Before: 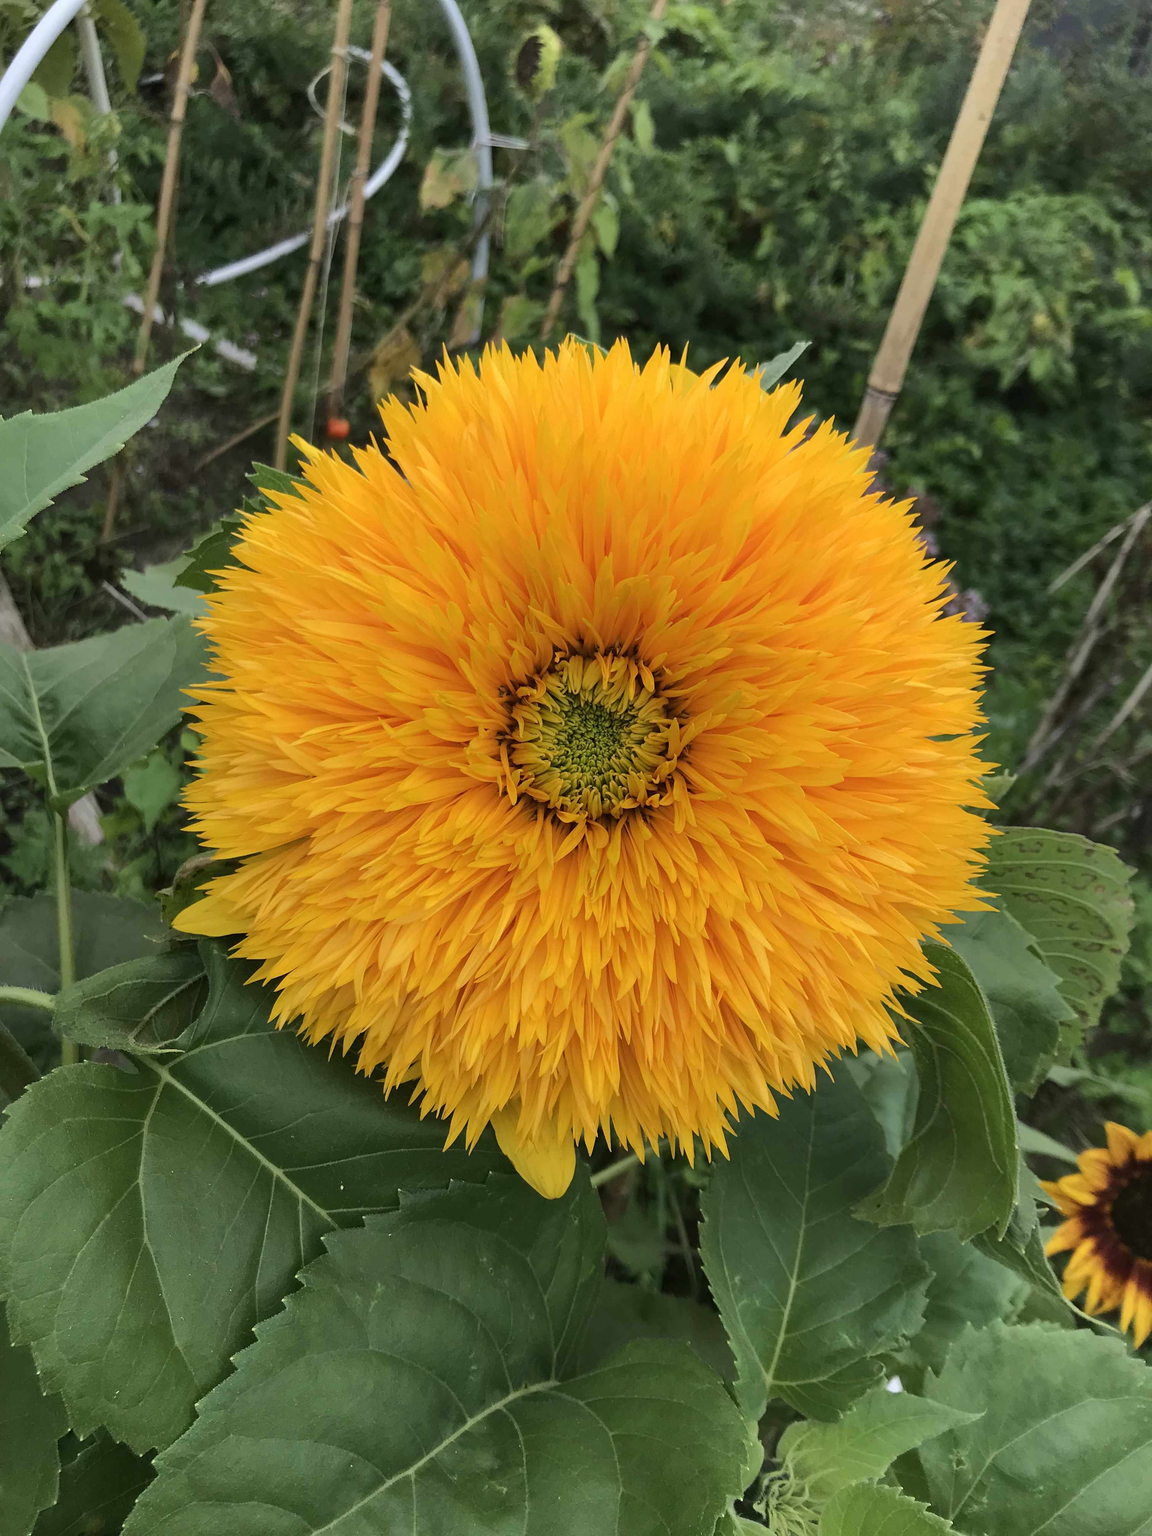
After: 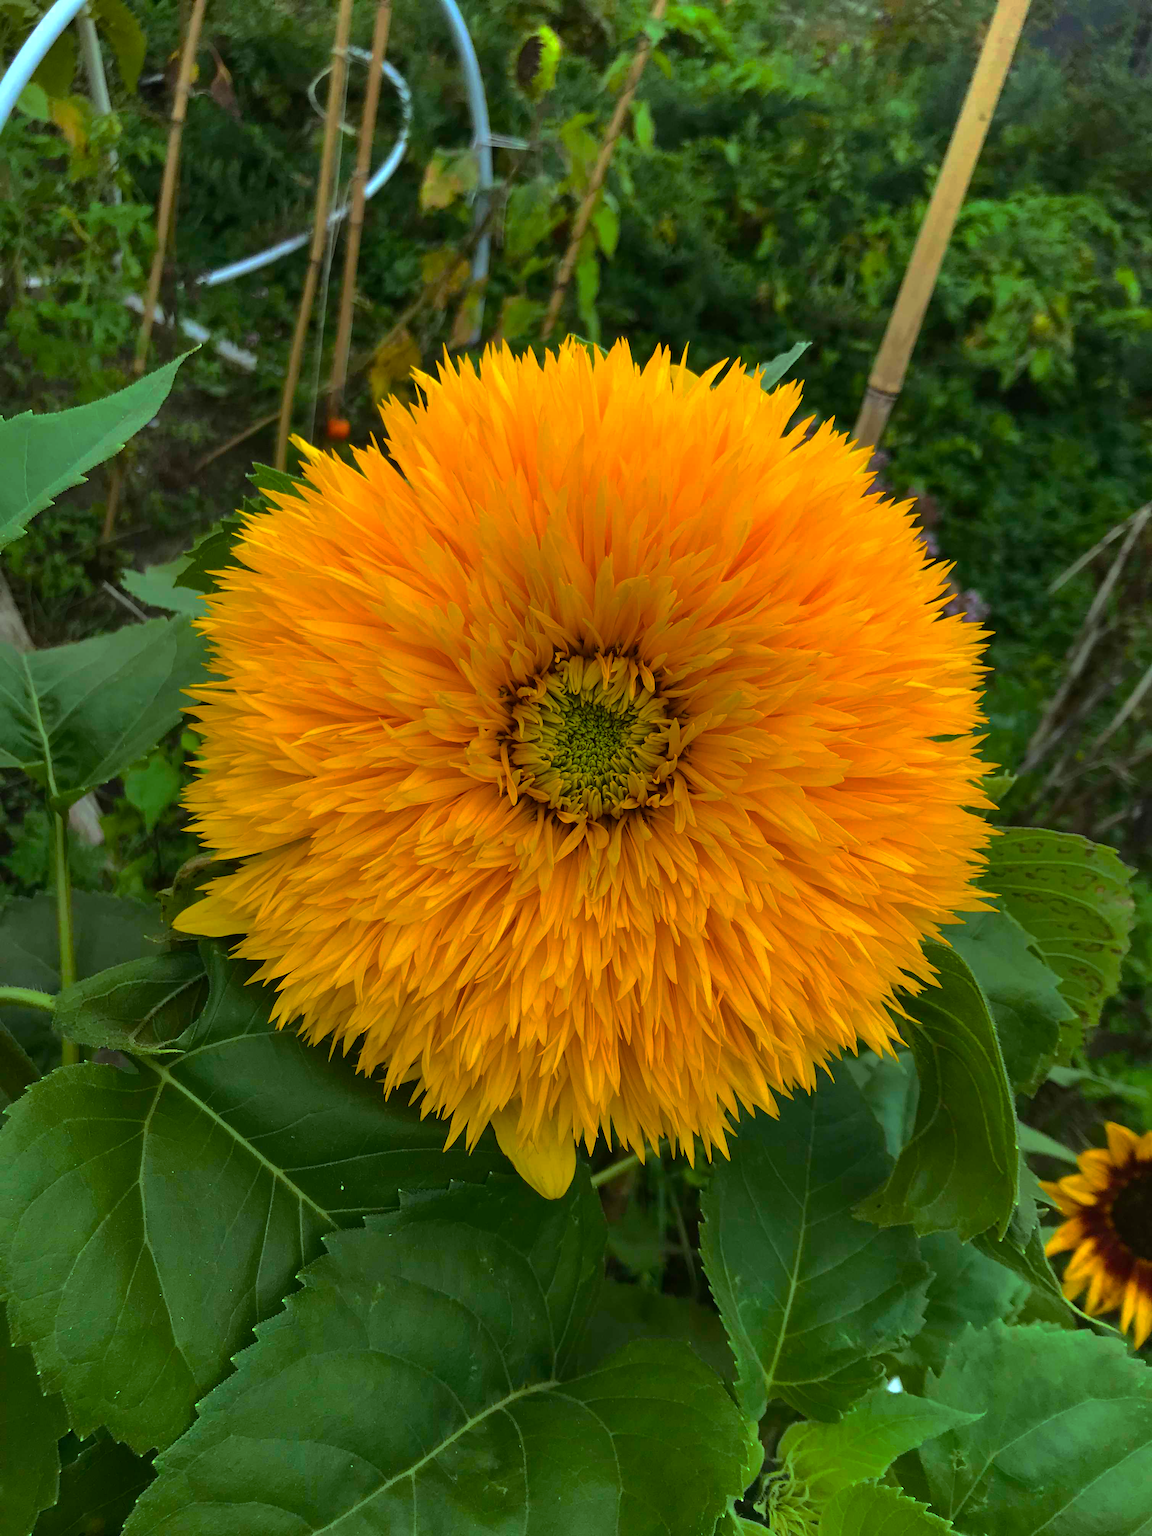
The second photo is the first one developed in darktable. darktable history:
color balance rgb: highlights gain › luminance 19.816%, highlights gain › chroma 2.685%, highlights gain › hue 176.12°, linear chroma grading › global chroma 15.221%, perceptual saturation grading › global saturation 0.84%, global vibrance 50.533%
base curve: curves: ch0 [(0, 0) (0.595, 0.418) (1, 1)], preserve colors none
